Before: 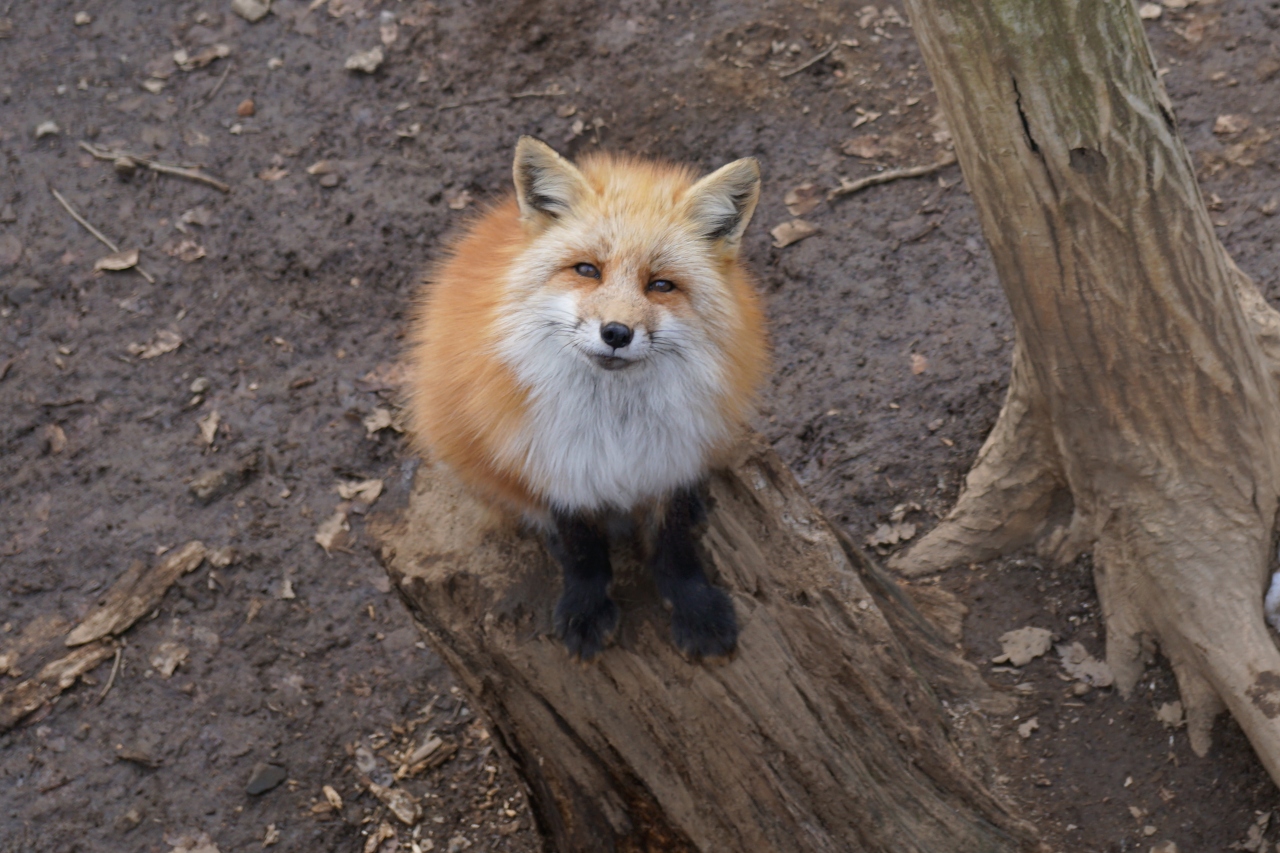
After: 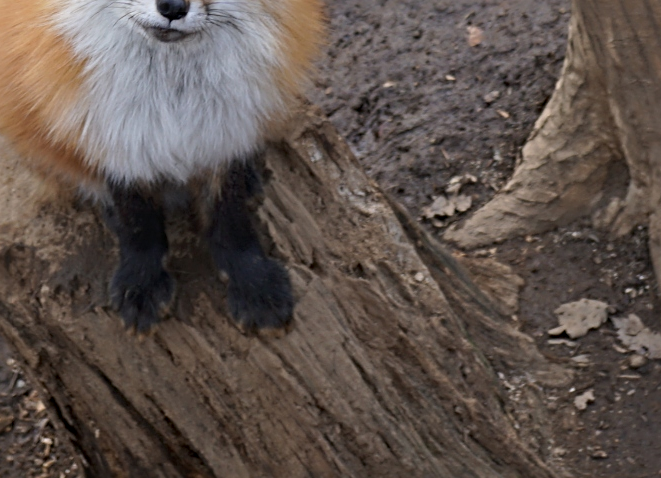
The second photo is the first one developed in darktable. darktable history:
sharpen: radius 4.916
crop: left 34.726%, top 38.544%, right 13.62%, bottom 5.378%
